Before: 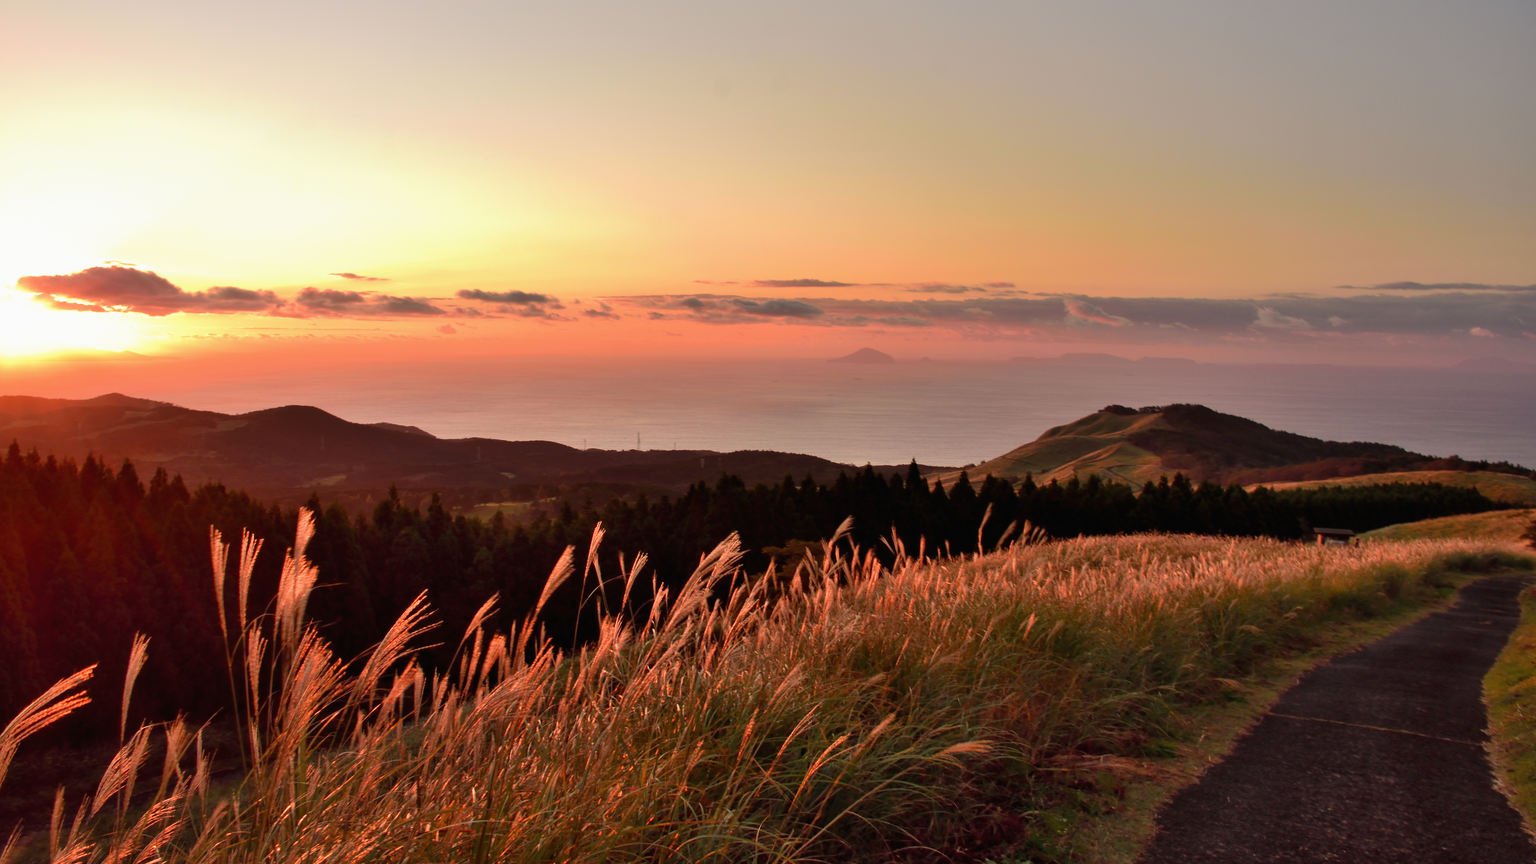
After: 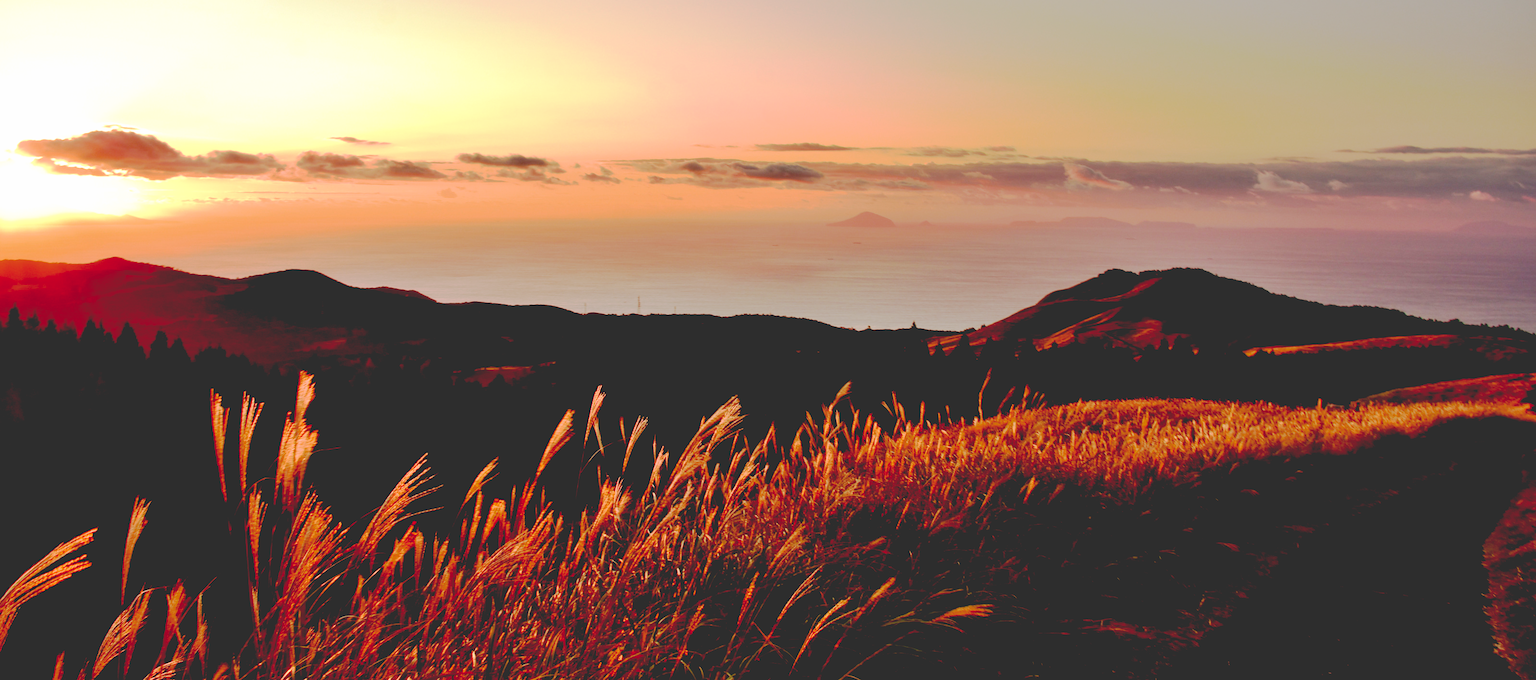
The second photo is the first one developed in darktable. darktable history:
base curve: curves: ch0 [(0.065, 0.026) (0.236, 0.358) (0.53, 0.546) (0.777, 0.841) (0.924, 0.992)], preserve colors none
crop and rotate: top 15.792%, bottom 5.473%
